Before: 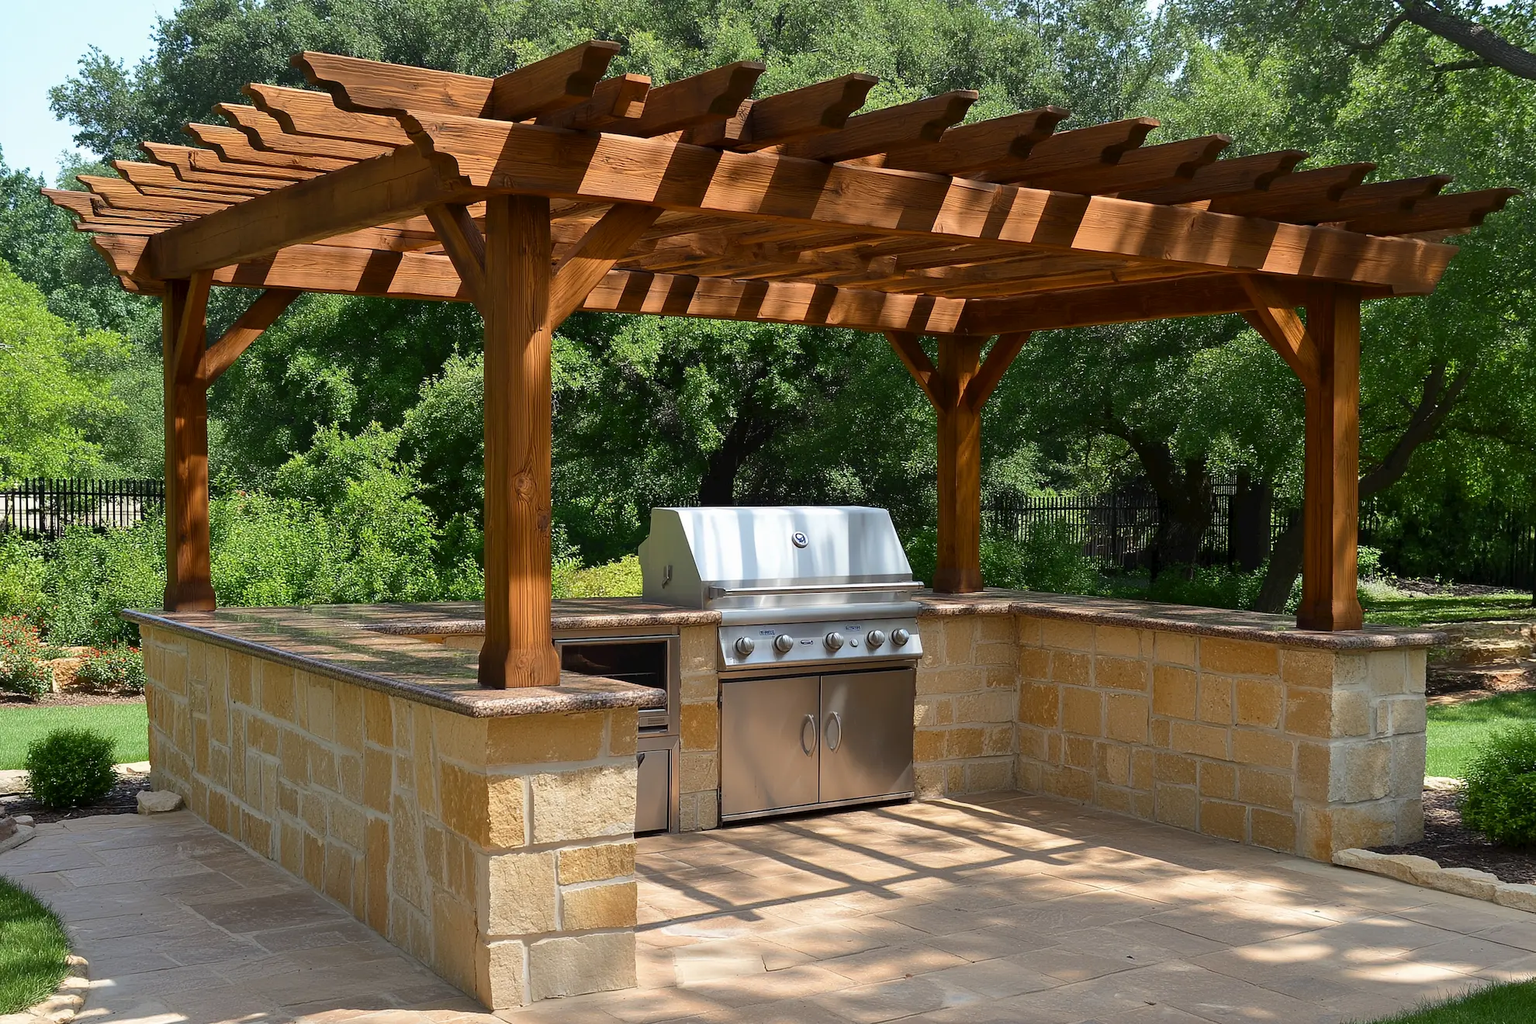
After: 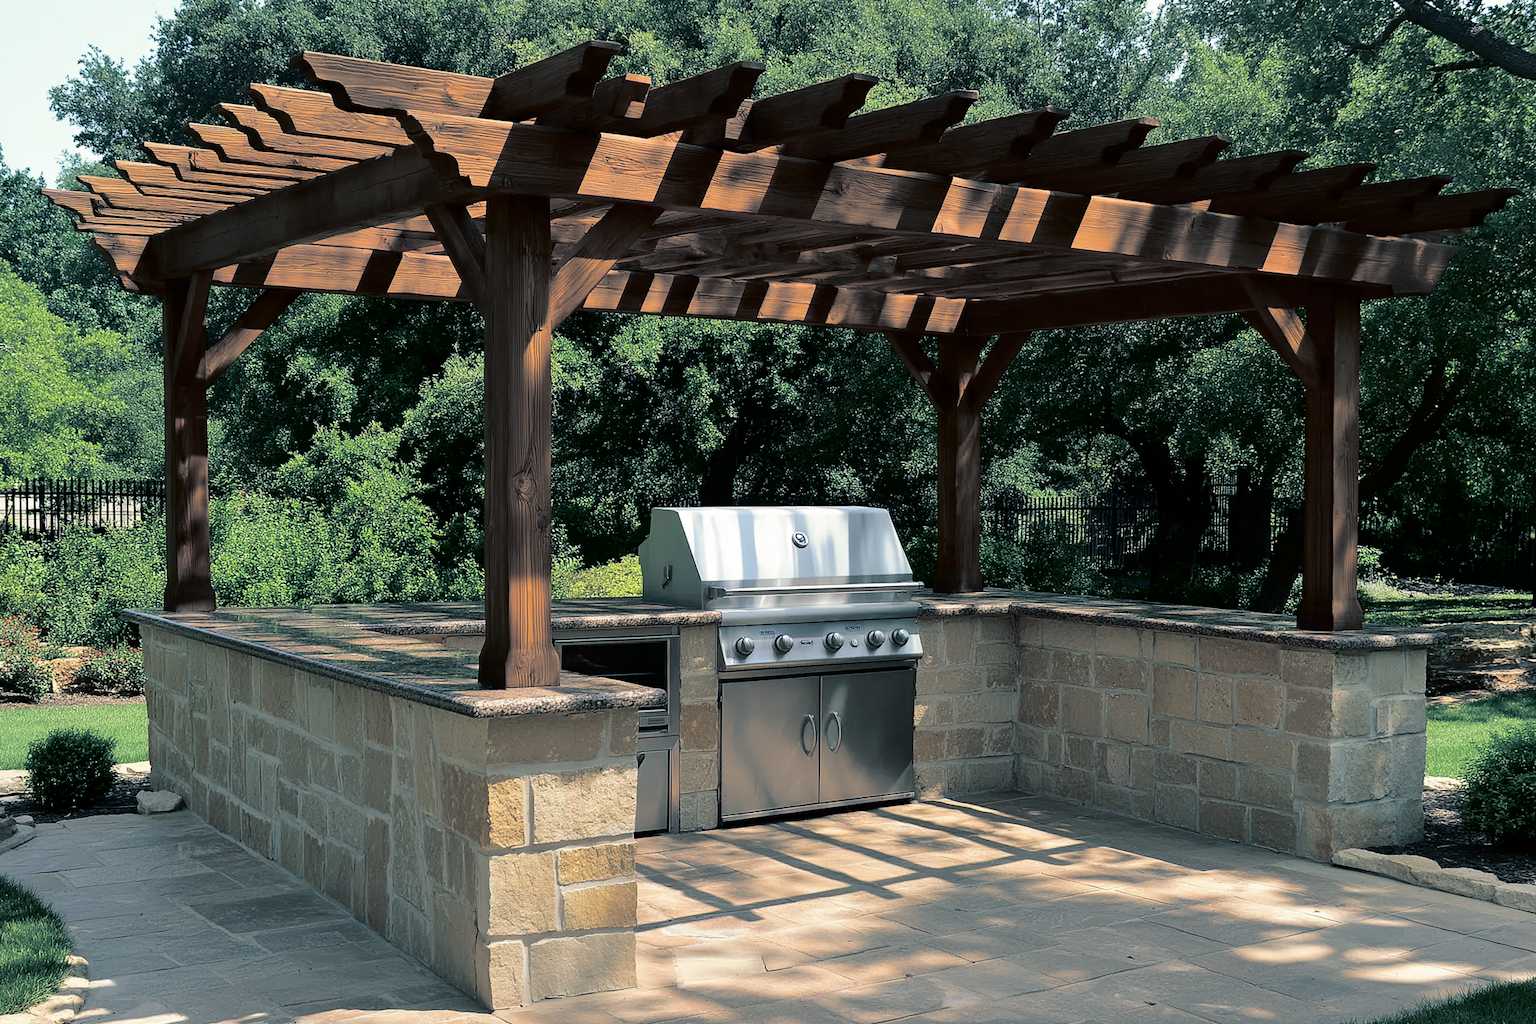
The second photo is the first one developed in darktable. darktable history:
base curve: exposure shift 0, preserve colors none
split-toning: shadows › hue 205.2°, shadows › saturation 0.43, highlights › hue 54°, highlights › saturation 0.54
fill light: exposure -2 EV, width 8.6
